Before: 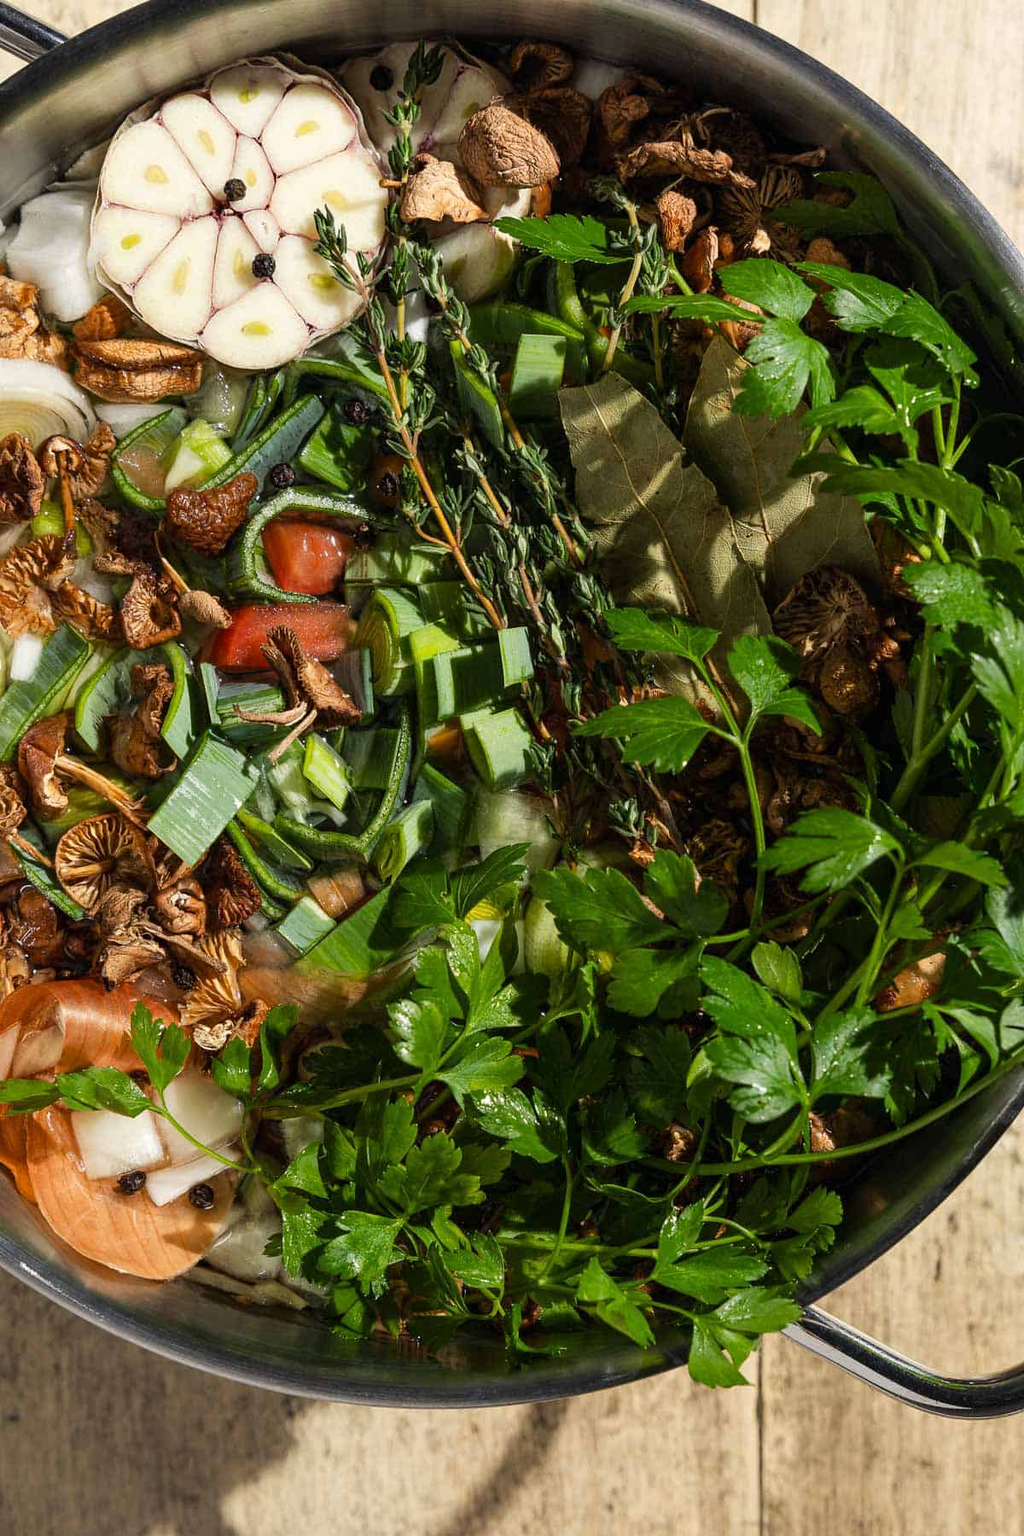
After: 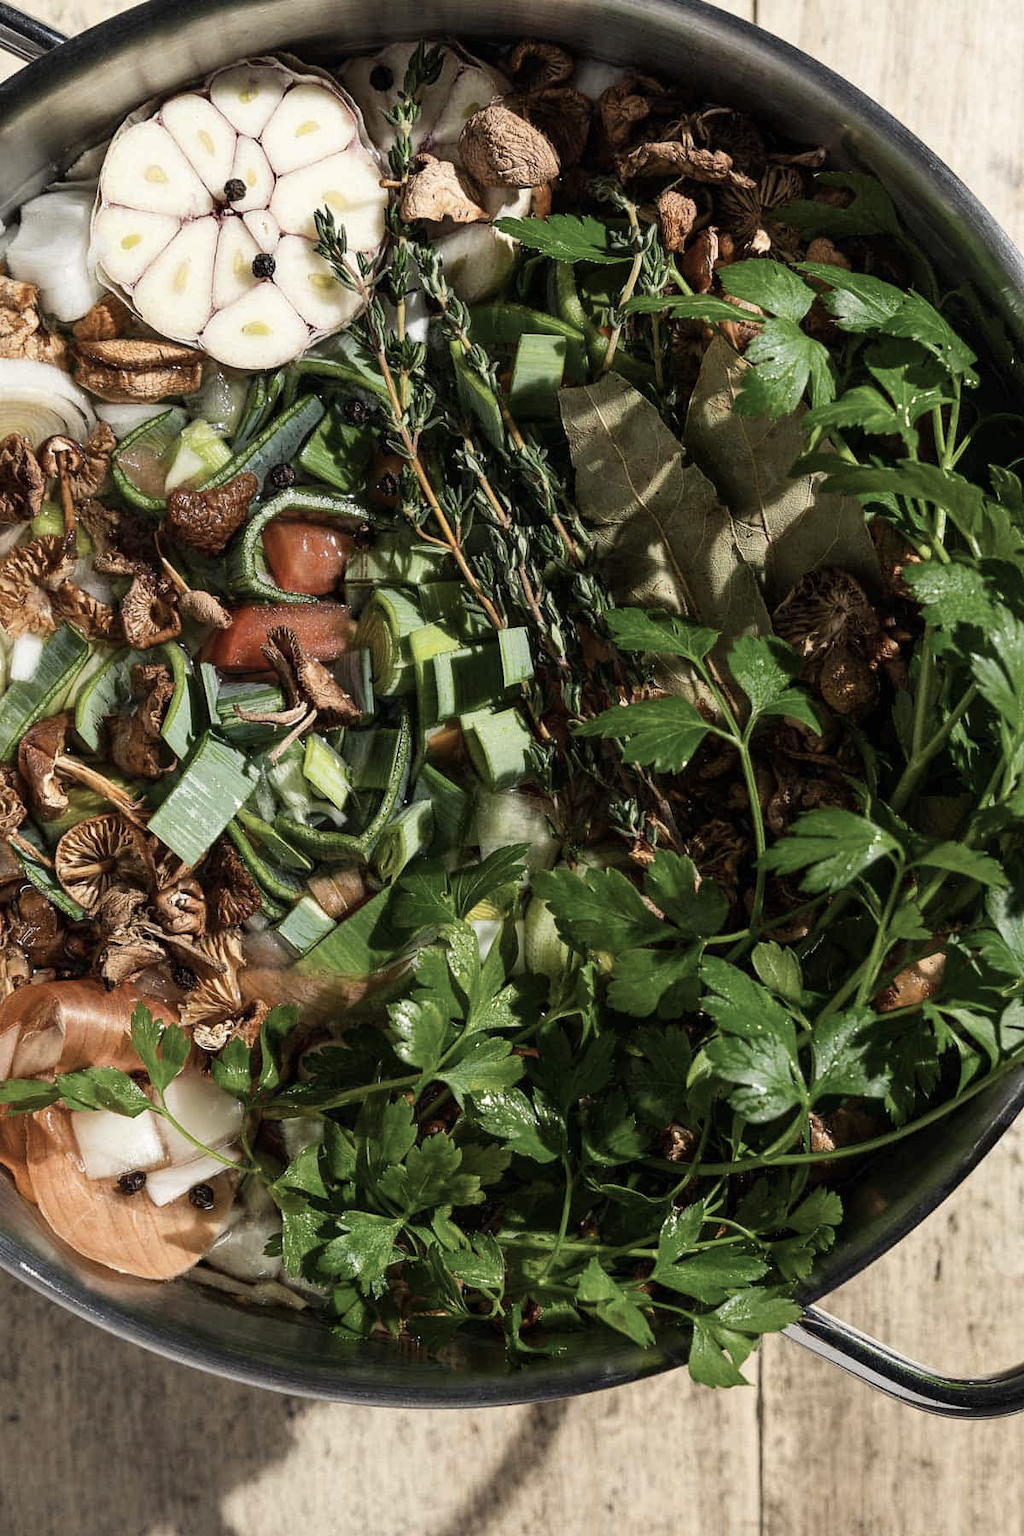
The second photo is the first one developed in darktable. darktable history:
contrast brightness saturation: contrast 0.102, saturation -0.365
